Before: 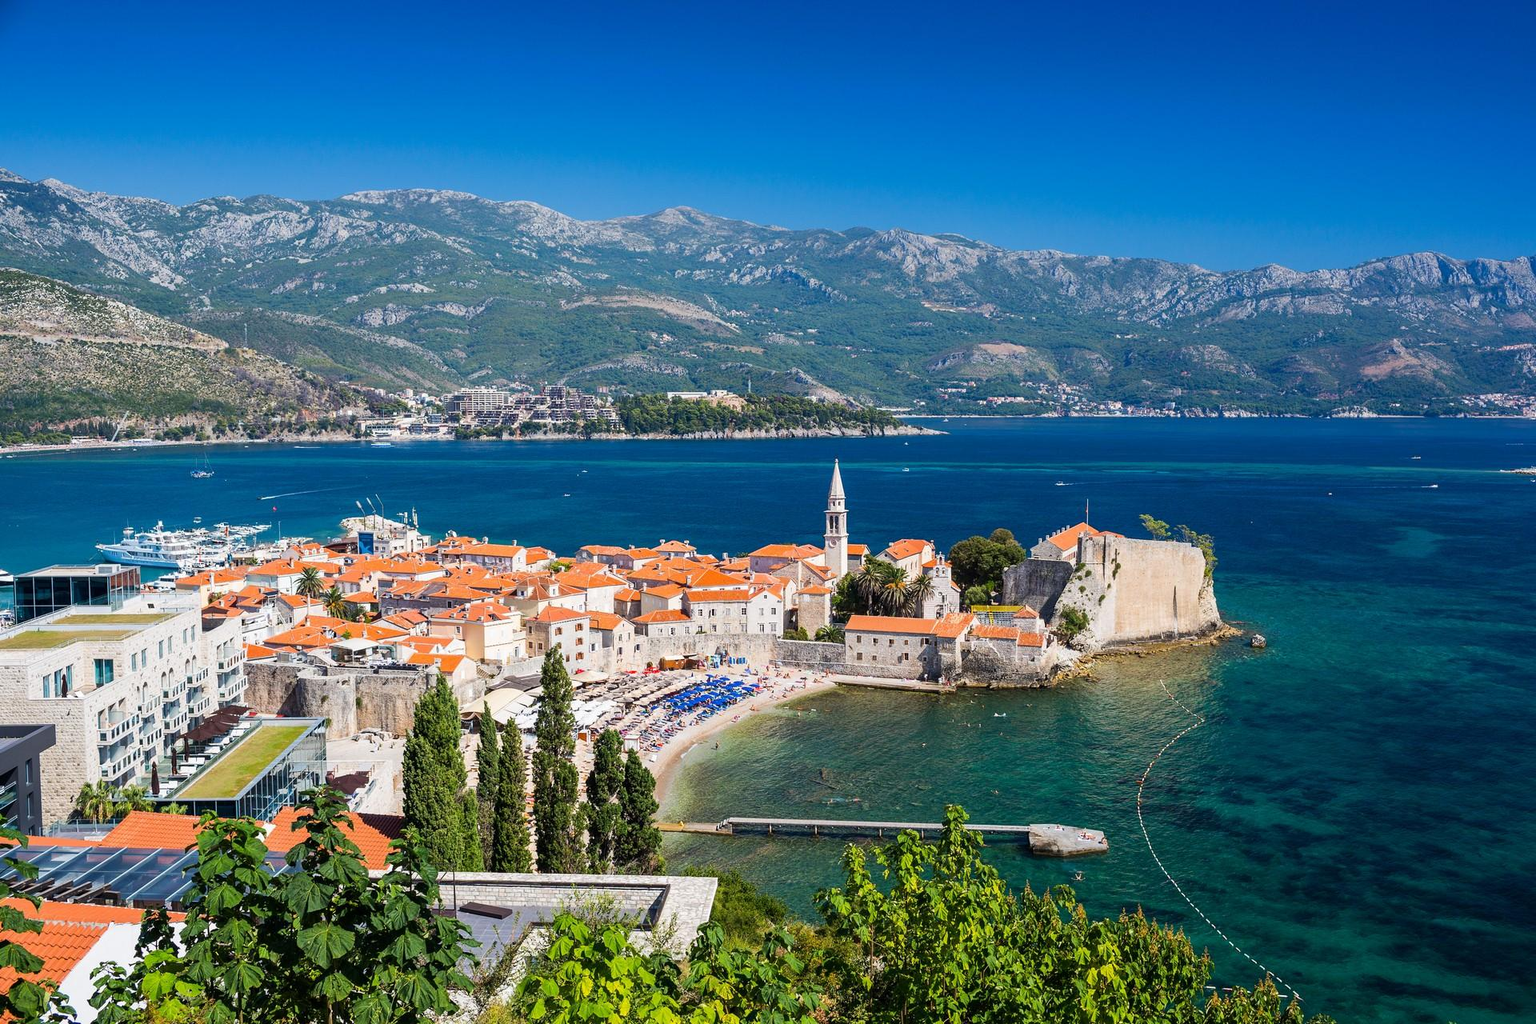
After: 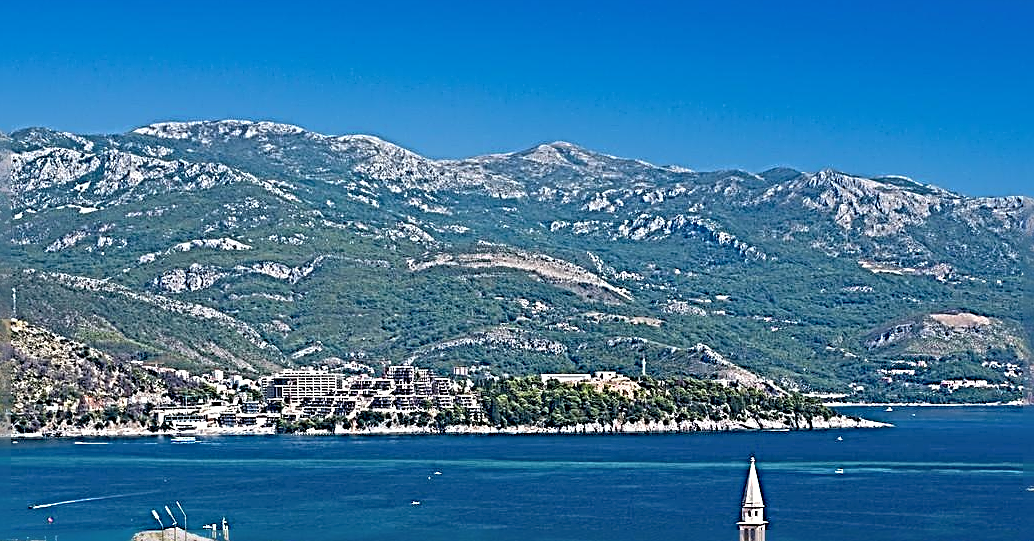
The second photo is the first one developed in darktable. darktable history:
sharpen: radius 4.001, amount 2
shadows and highlights: on, module defaults
crop: left 15.306%, top 9.065%, right 30.789%, bottom 48.638%
